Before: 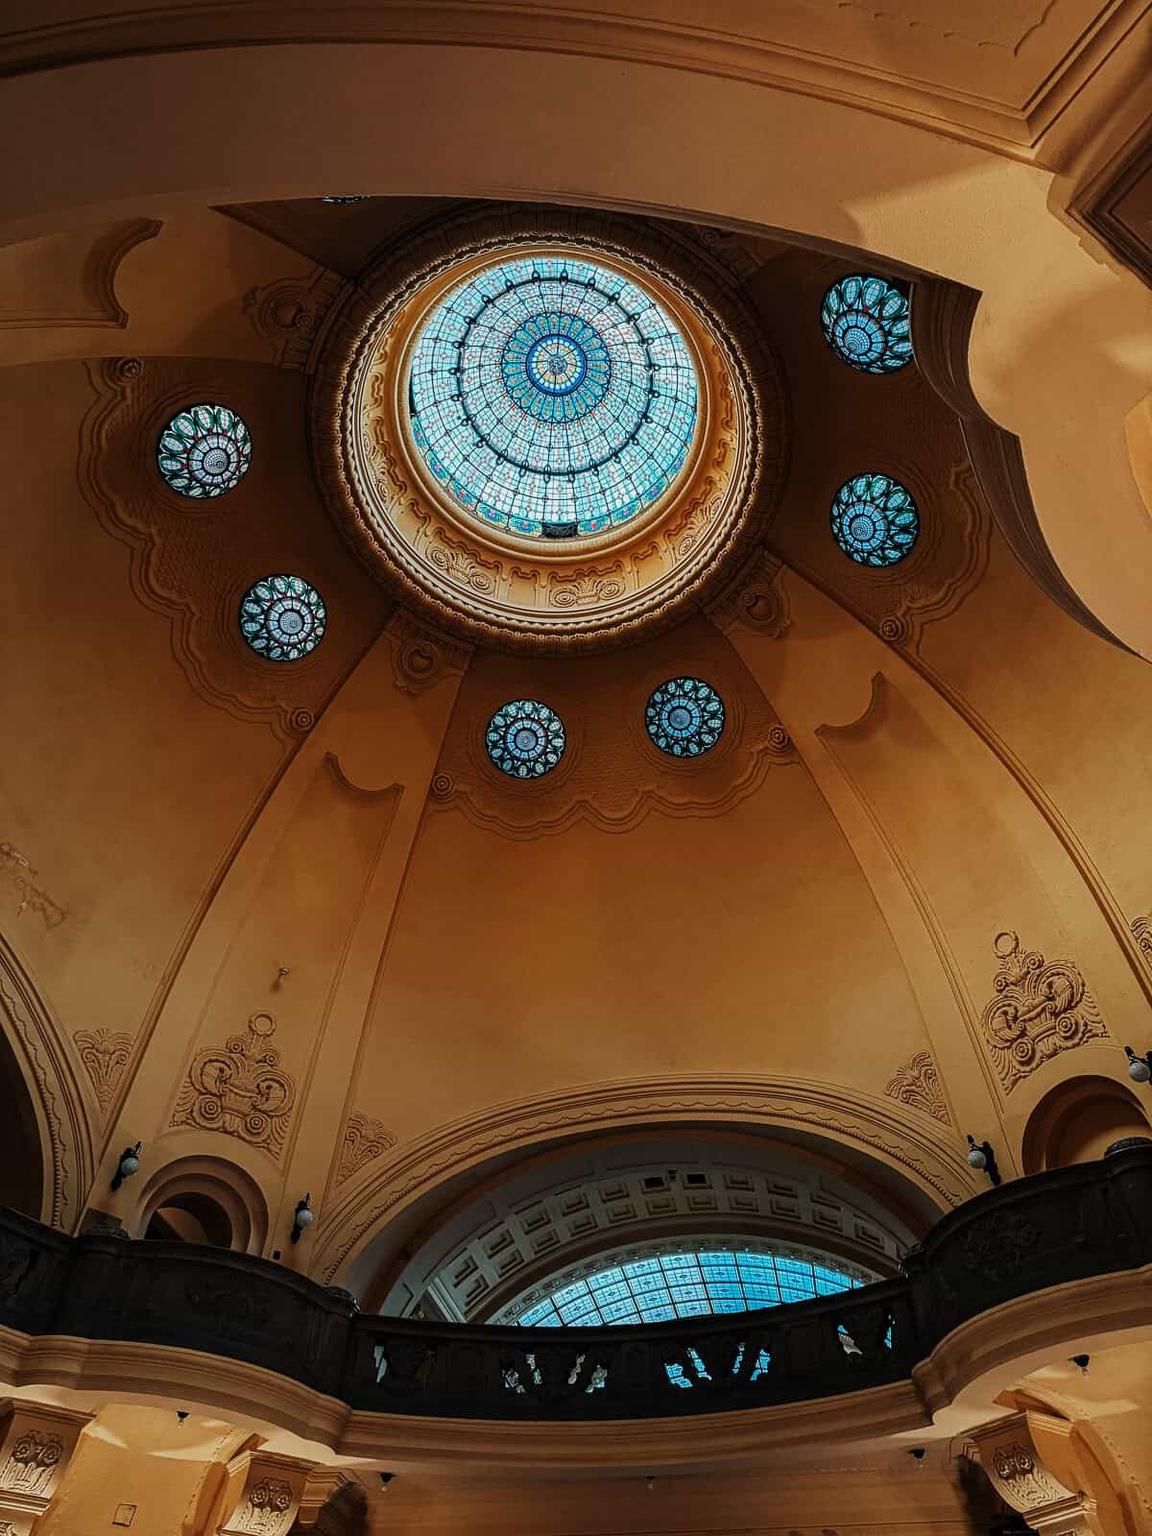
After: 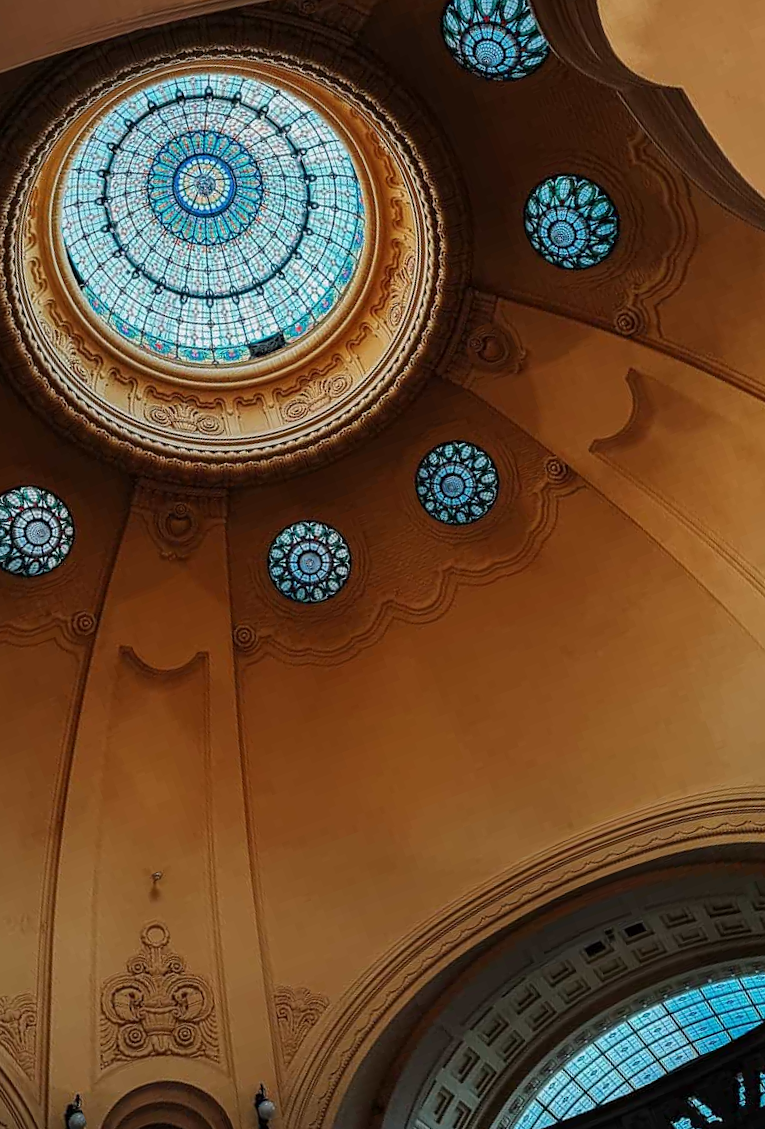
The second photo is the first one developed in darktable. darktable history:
crop and rotate: angle 20.3°, left 6.965%, right 3.702%, bottom 1.125%
